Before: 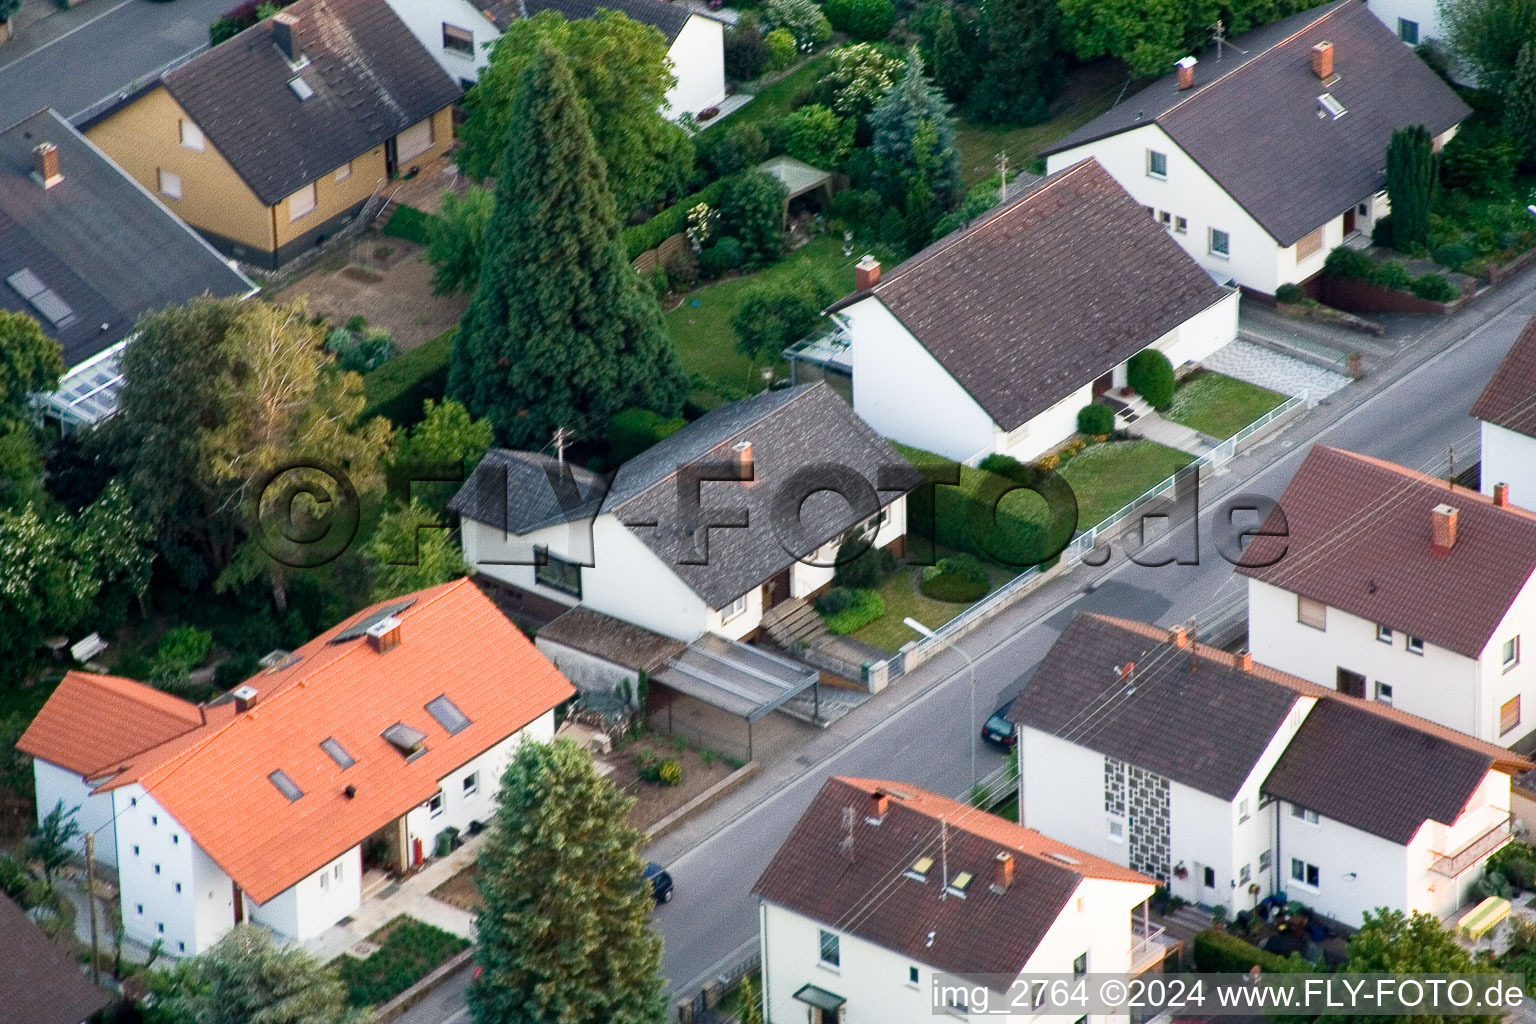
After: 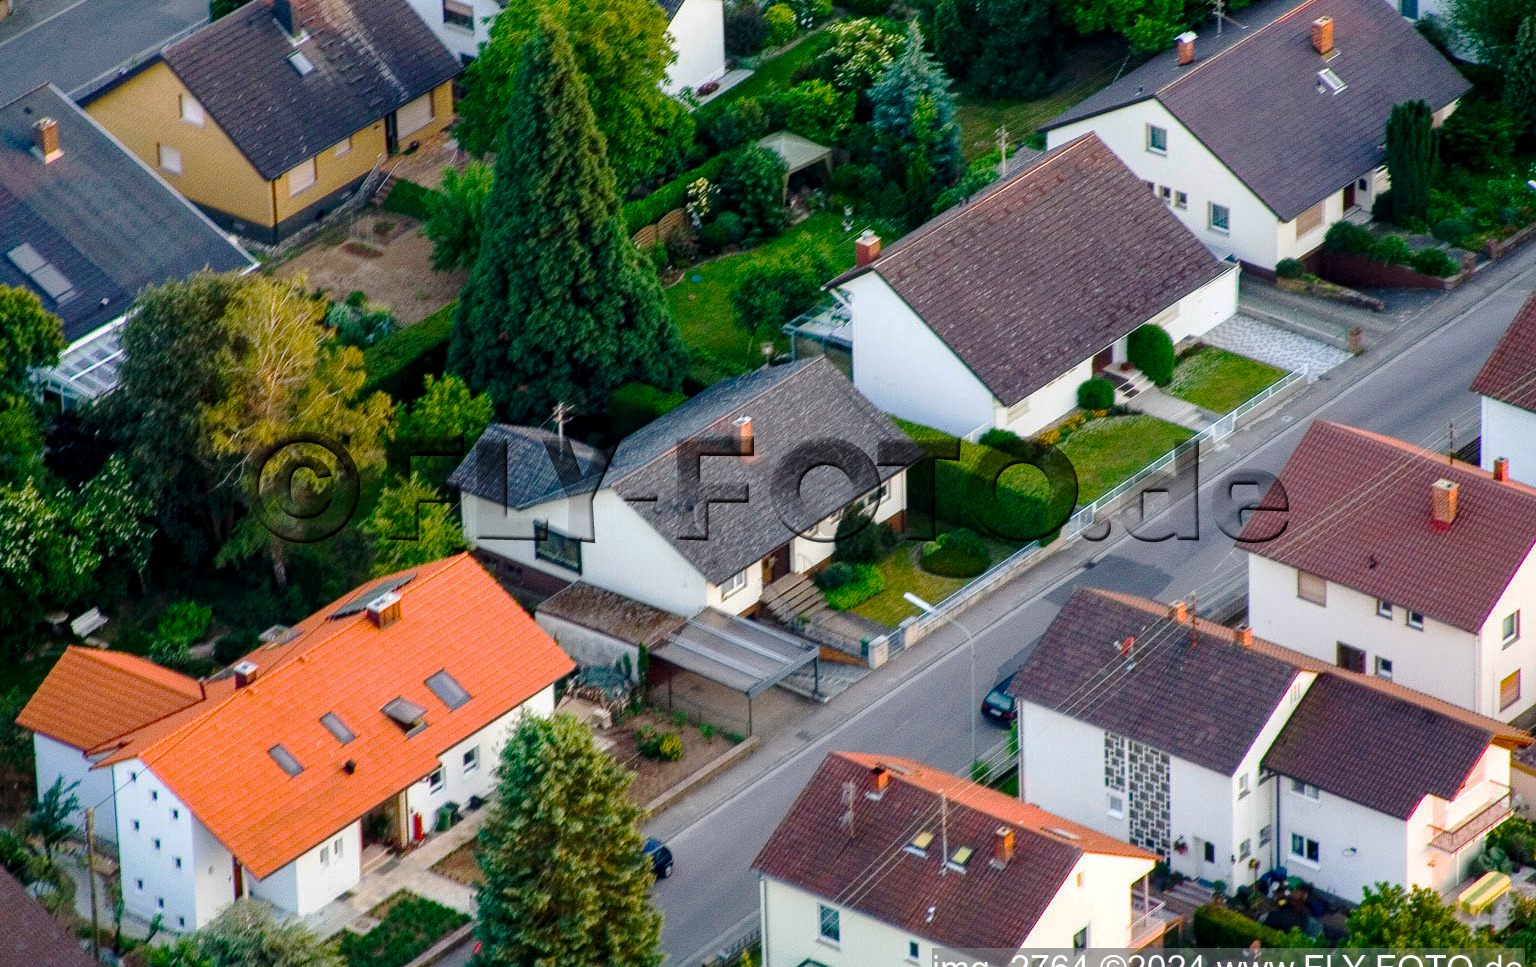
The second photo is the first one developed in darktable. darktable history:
crop and rotate: top 2.479%, bottom 3.018%
base curve: curves: ch0 [(0, 0) (0.595, 0.418) (1, 1)], preserve colors none
tone curve: curves: ch0 [(0, 0) (0.003, 0.004) (0.011, 0.01) (0.025, 0.025) (0.044, 0.042) (0.069, 0.064) (0.1, 0.093) (0.136, 0.13) (0.177, 0.182) (0.224, 0.241) (0.277, 0.322) (0.335, 0.409) (0.399, 0.482) (0.468, 0.551) (0.543, 0.606) (0.623, 0.672) (0.709, 0.73) (0.801, 0.81) (0.898, 0.885) (1, 1)], preserve colors none
local contrast: on, module defaults
color balance rgb: perceptual saturation grading › global saturation 40%, global vibrance 15%
